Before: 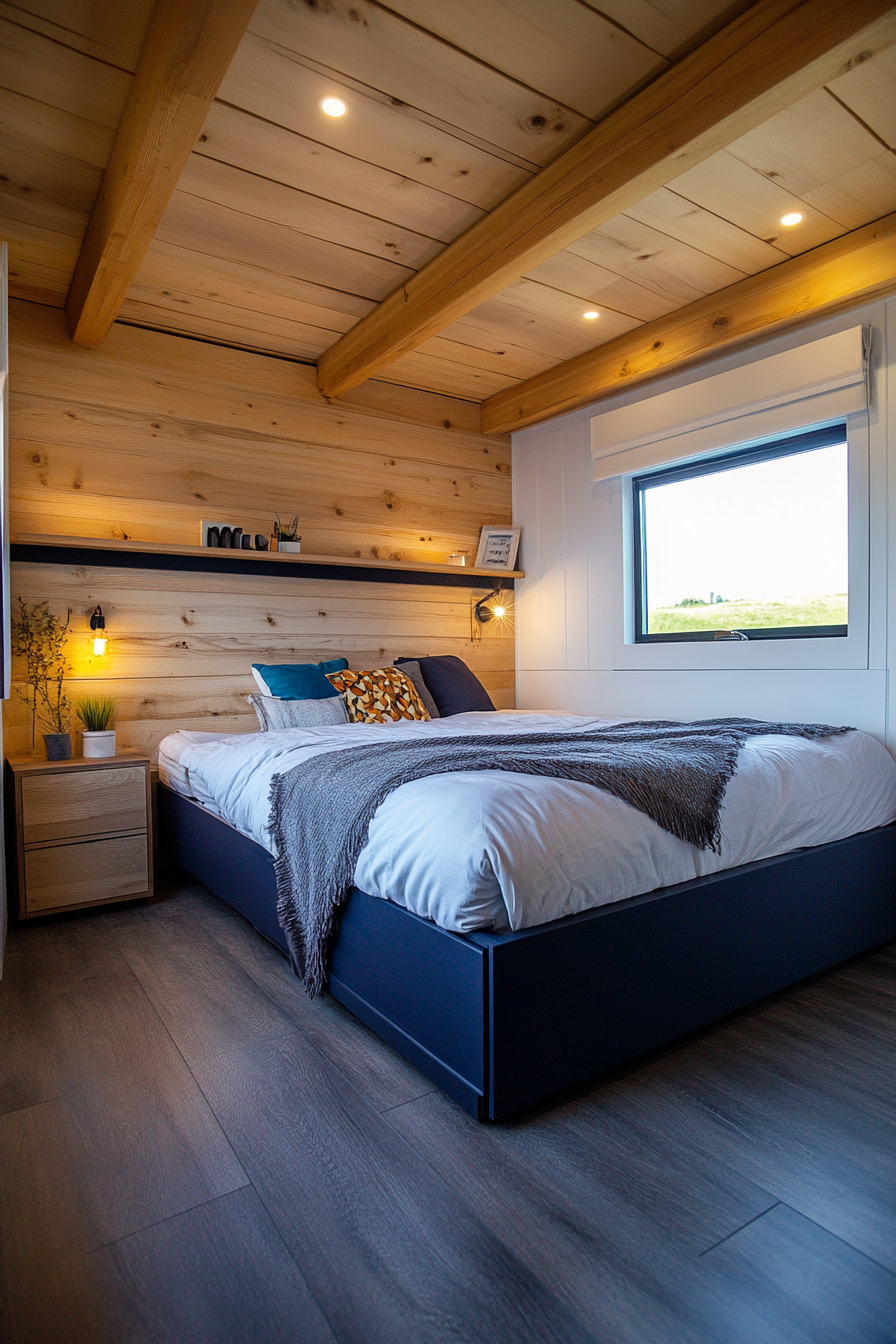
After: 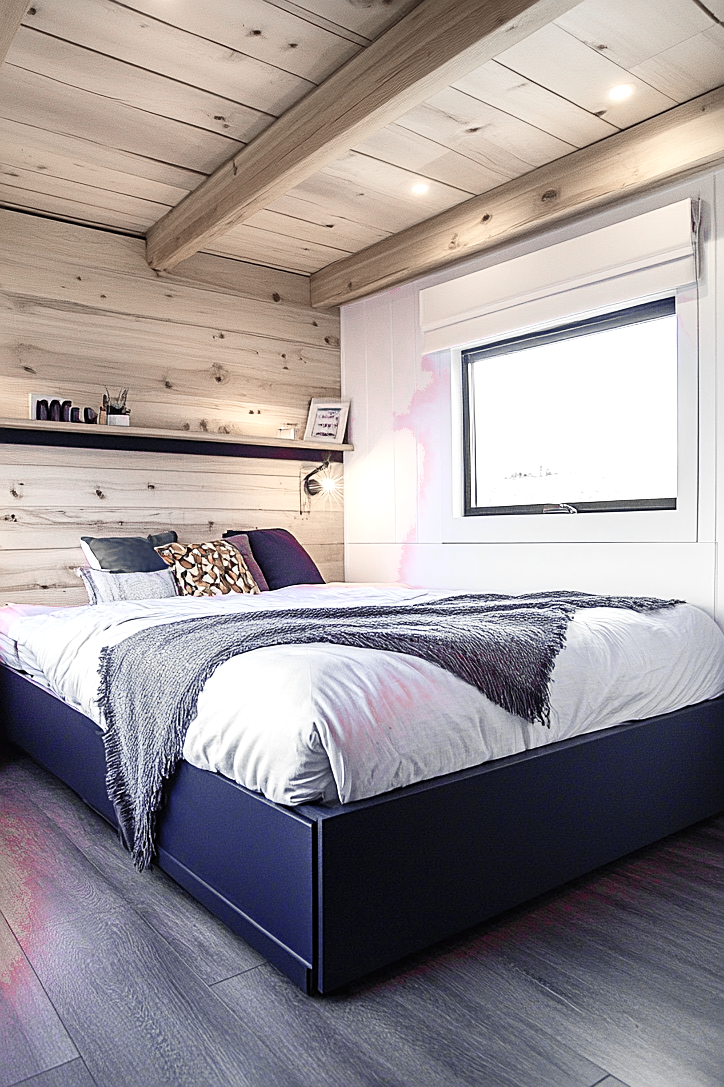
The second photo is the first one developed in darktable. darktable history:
tone equalizer: on, module defaults
crop: left 19.141%, top 9.485%, right 0.001%, bottom 9.588%
color zones: curves: ch0 [(0, 0.278) (0.143, 0.5) (0.286, 0.5) (0.429, 0.5) (0.571, 0.5) (0.714, 0.5) (0.857, 0.5) (1, 0.5)]; ch1 [(0, 1) (0.143, 0.165) (0.286, 0) (0.429, 0) (0.571, 0) (0.714, 0) (0.857, 0.5) (1, 0.5)]; ch2 [(0, 0.508) (0.143, 0.5) (0.286, 0.5) (0.429, 0.5) (0.571, 0.5) (0.714, 0.5) (0.857, 0.5) (1, 0.5)]
color balance rgb: shadows lift › luminance -21.786%, shadows lift › chroma 6.548%, shadows lift › hue 272.93°, highlights gain › chroma 0.177%, highlights gain › hue 331.25°, perceptual saturation grading › global saturation 9.542%
sharpen: on, module defaults
contrast brightness saturation: contrast 0.198, brightness 0.169, saturation 0.224
exposure: black level correction 0, exposure 0.694 EV, compensate highlight preservation false
